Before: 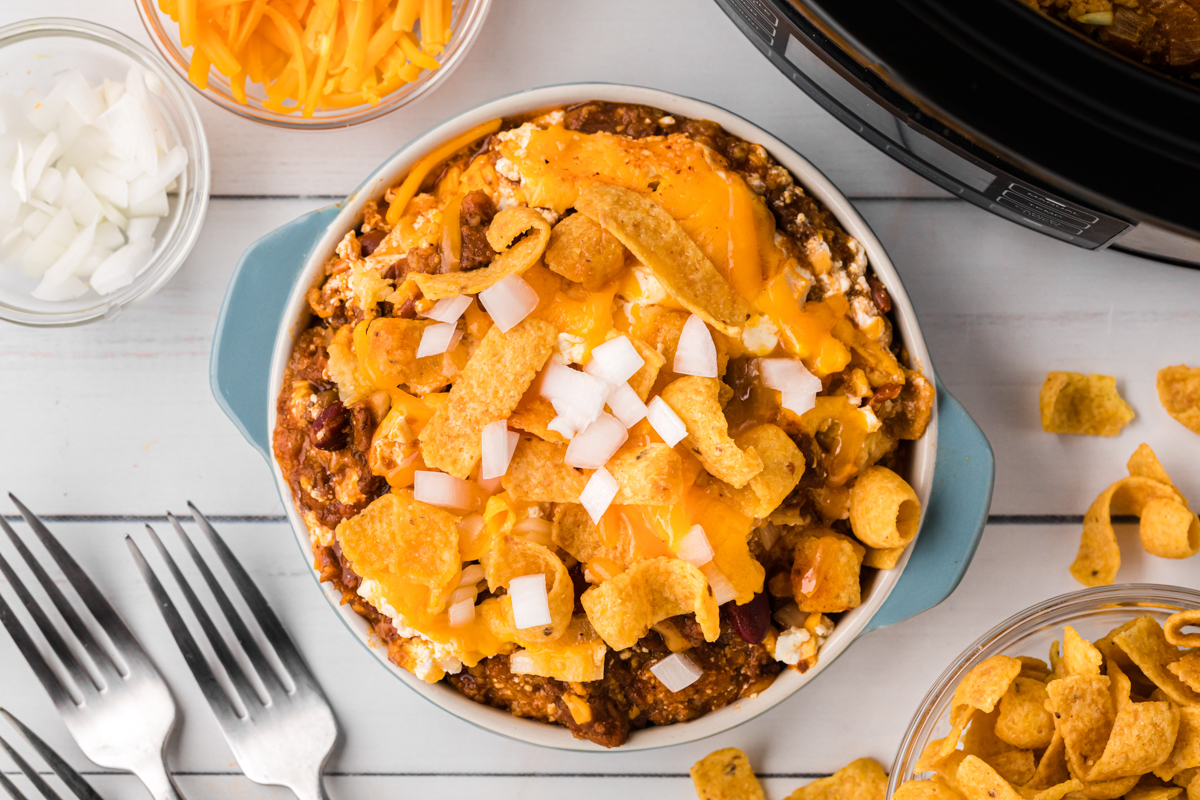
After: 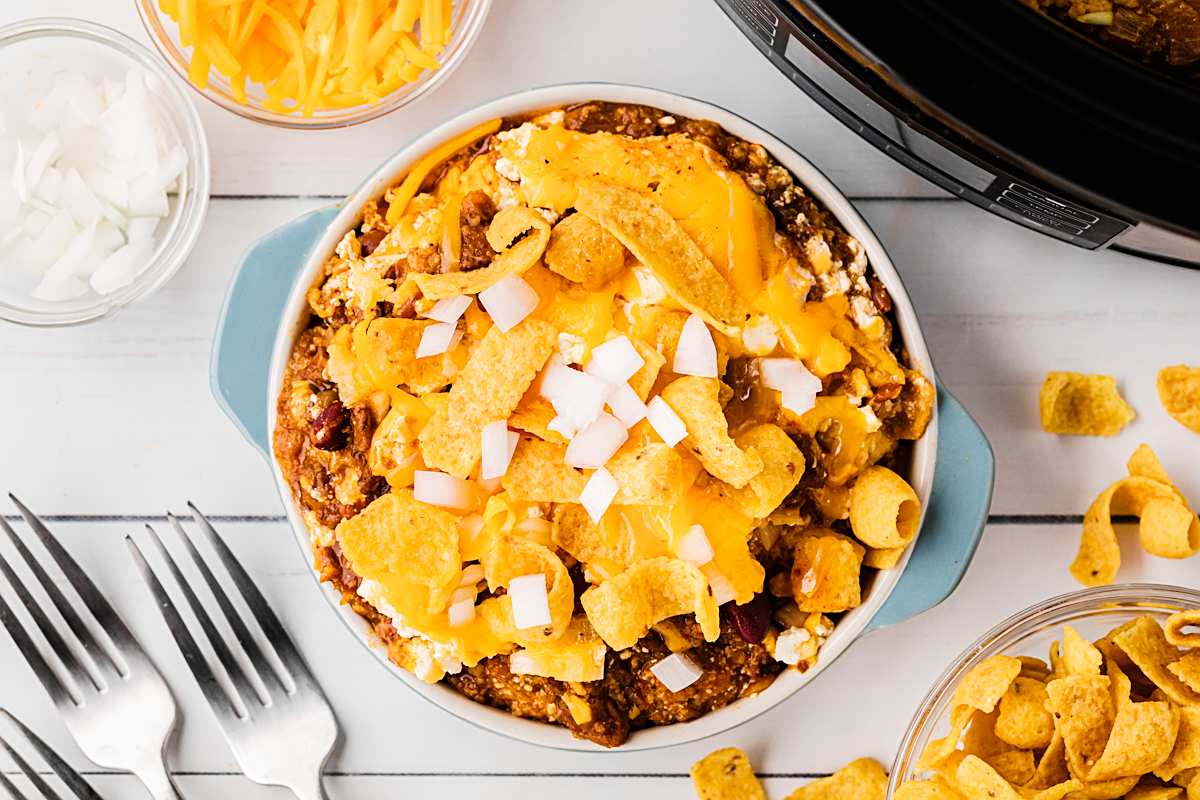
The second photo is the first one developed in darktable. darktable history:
tone equalizer: -8 EV -0.417 EV, -7 EV -0.424 EV, -6 EV -0.294 EV, -5 EV -0.249 EV, -3 EV 0.229 EV, -2 EV 0.319 EV, -1 EV 0.367 EV, +0 EV 0.439 EV
tone curve: curves: ch0 [(0, 0) (0.091, 0.066) (0.184, 0.16) (0.491, 0.519) (0.748, 0.765) (1, 0.919)]; ch1 [(0, 0) (0.179, 0.173) (0.322, 0.32) (0.424, 0.424) (0.502, 0.5) (0.56, 0.575) (0.631, 0.675) (0.777, 0.806) (1, 1)]; ch2 [(0, 0) (0.434, 0.447) (0.497, 0.498) (0.539, 0.566) (0.676, 0.691) (1, 1)], preserve colors none
sharpen: on, module defaults
